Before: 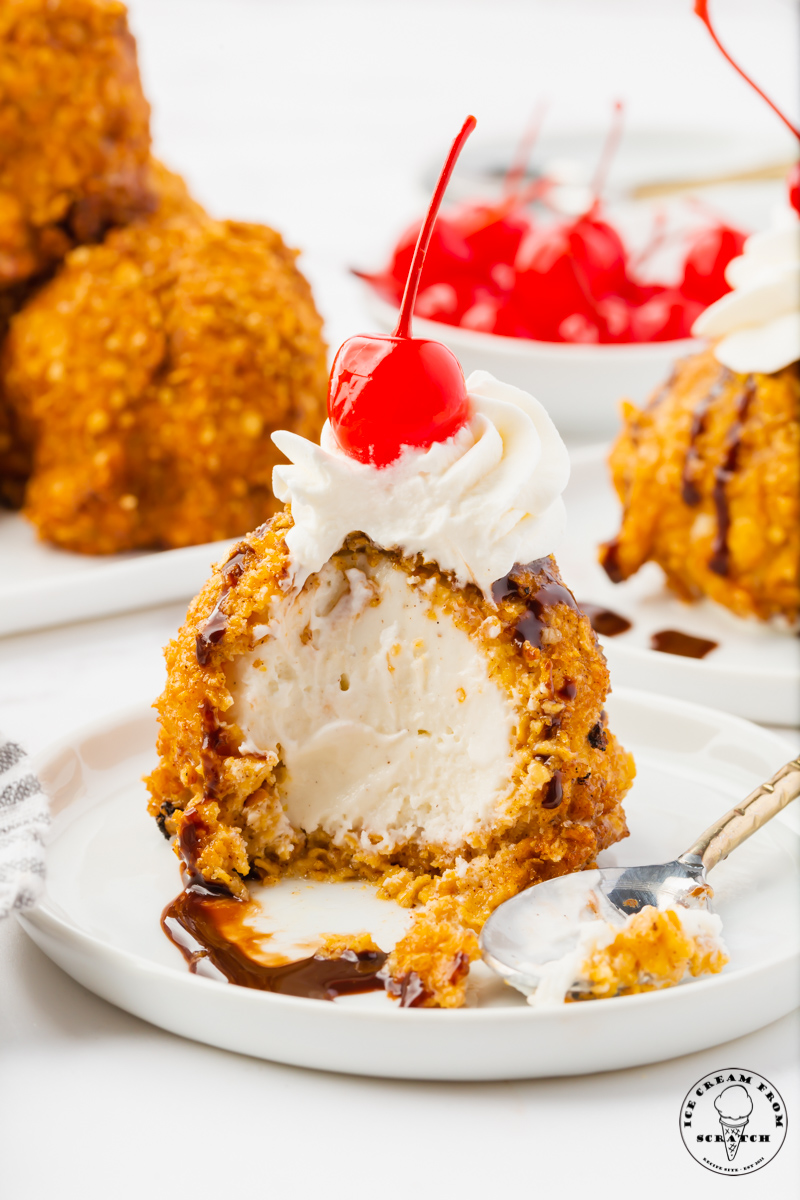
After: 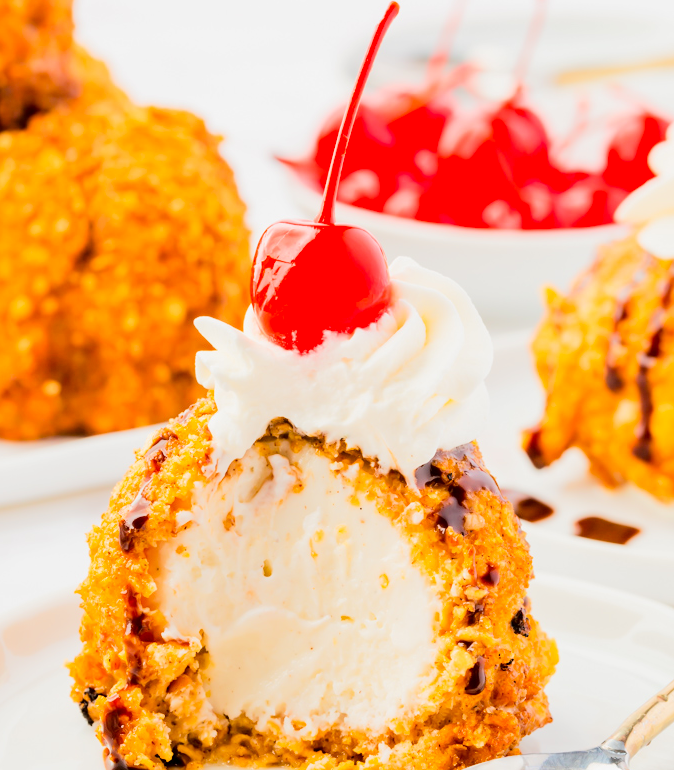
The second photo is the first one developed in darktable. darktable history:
crop and rotate: left 9.711%, top 9.56%, right 5.921%, bottom 26.27%
exposure: black level correction 0.006, exposure -0.224 EV, compensate highlight preservation false
tone equalizer: -7 EV 0.145 EV, -6 EV 0.615 EV, -5 EV 1.14 EV, -4 EV 1.35 EV, -3 EV 1.12 EV, -2 EV 0.6 EV, -1 EV 0.15 EV, edges refinement/feathering 500, mask exposure compensation -1.57 EV, preserve details no
